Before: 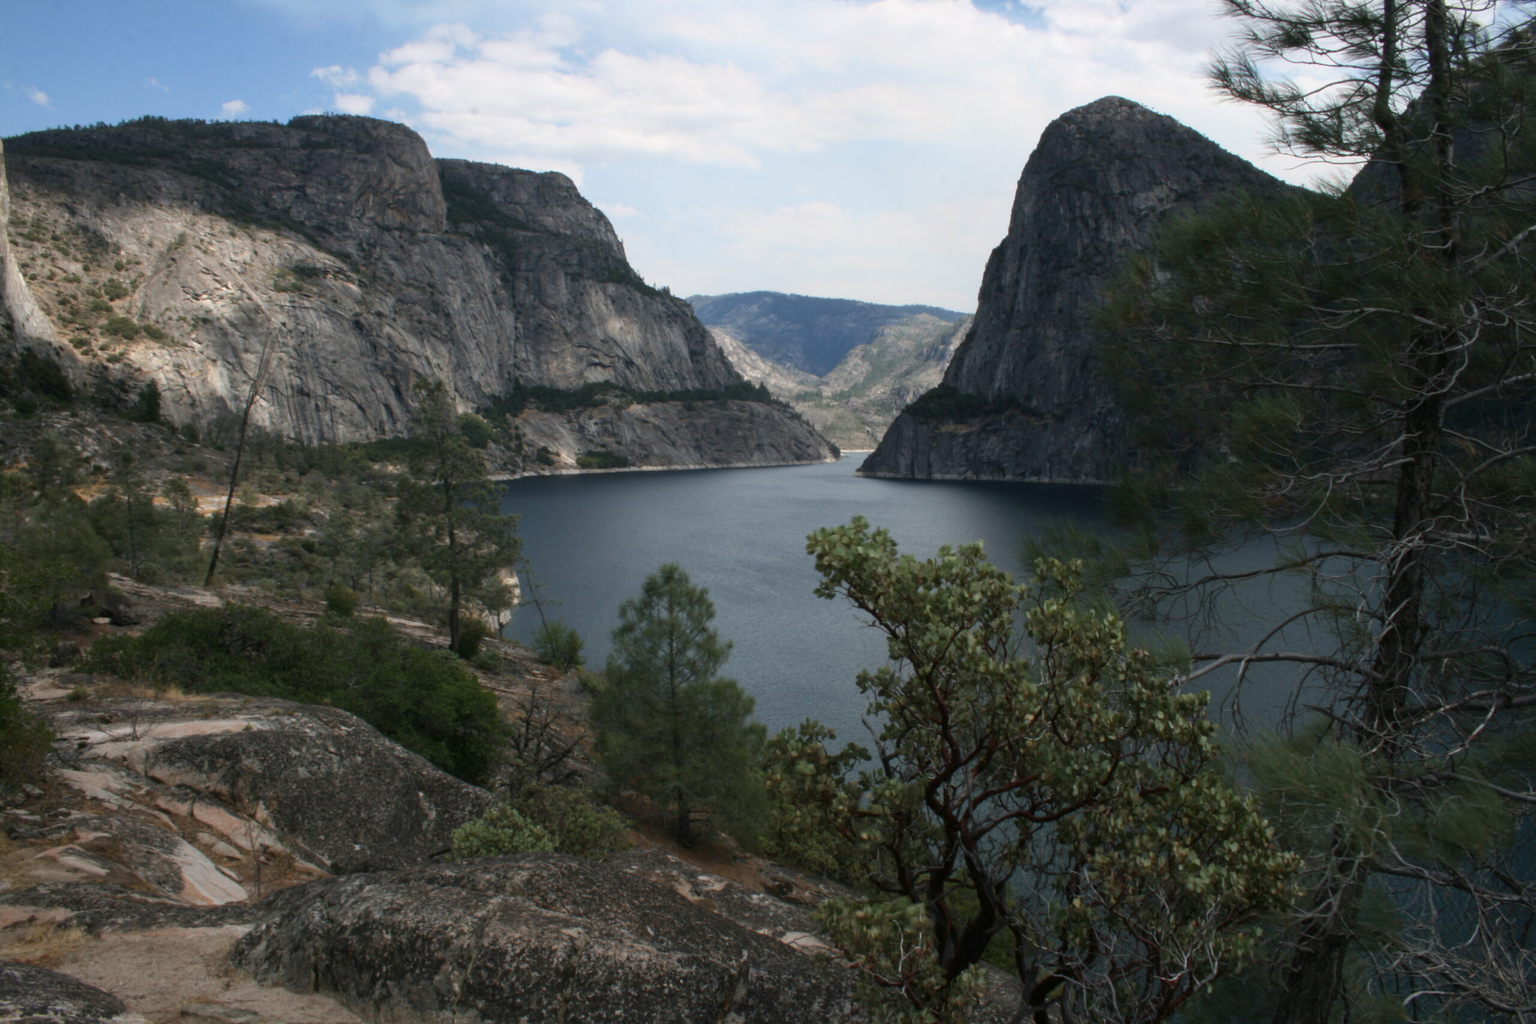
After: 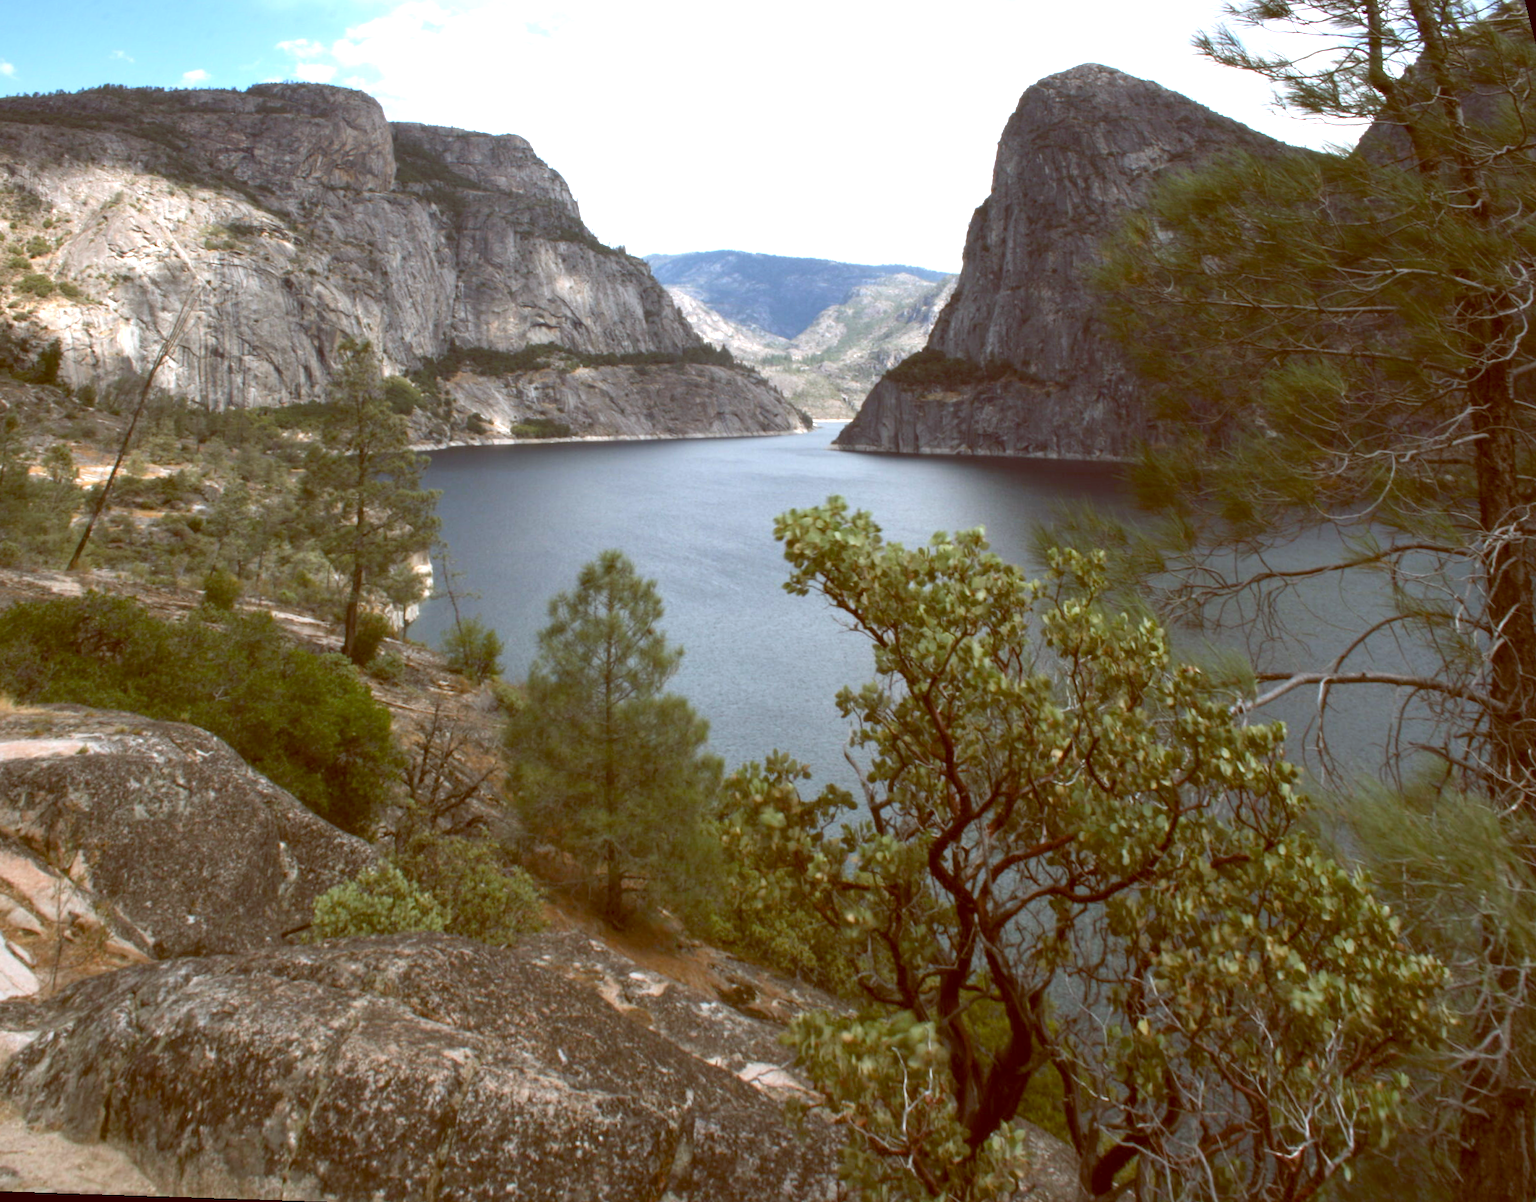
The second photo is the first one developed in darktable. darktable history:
color balance: lift [1, 1.011, 0.999, 0.989], gamma [1.109, 1.045, 1.039, 0.955], gain [0.917, 0.936, 0.952, 1.064], contrast 2.32%, contrast fulcrum 19%, output saturation 101%
exposure: black level correction 0, exposure 1.2 EV, compensate exposure bias true, compensate highlight preservation false
rotate and perspective: rotation 0.72°, lens shift (vertical) -0.352, lens shift (horizontal) -0.051, crop left 0.152, crop right 0.859, crop top 0.019, crop bottom 0.964
color balance rgb: perceptual saturation grading › global saturation 10%
